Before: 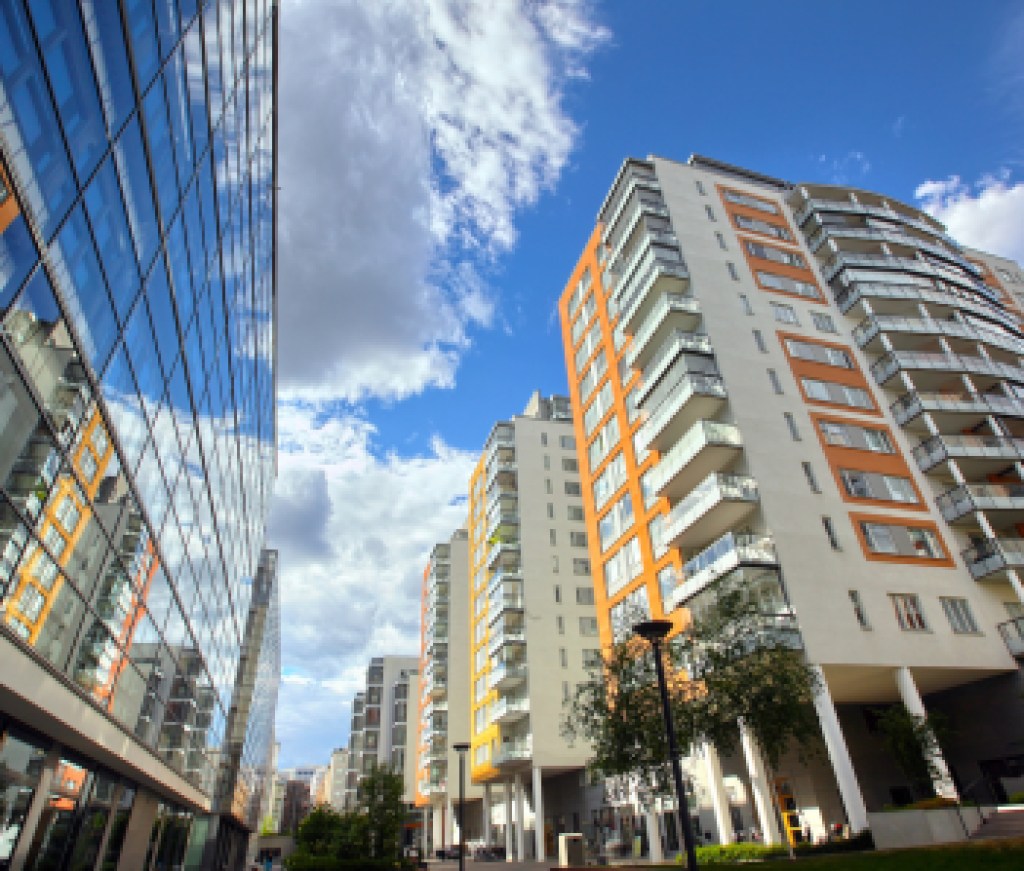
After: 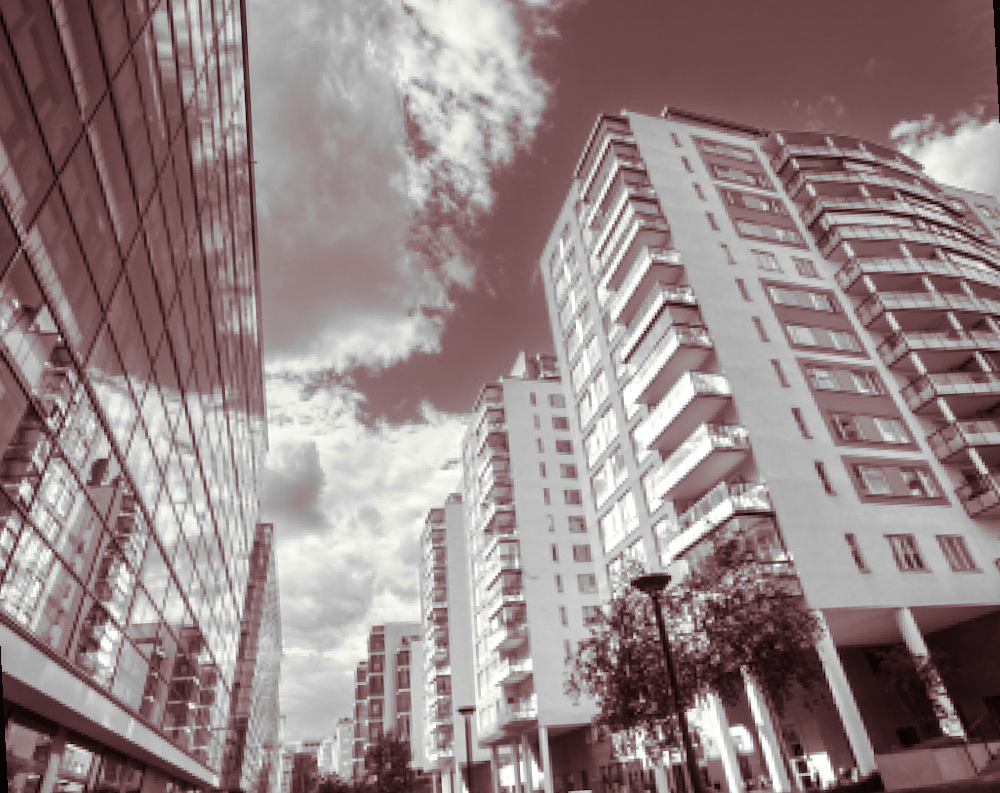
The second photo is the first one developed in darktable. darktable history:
monochrome: a 26.22, b 42.67, size 0.8
split-toning: on, module defaults
local contrast: detail 117%
exposure: exposure 0.4 EV, compensate highlight preservation false
rotate and perspective: rotation -3°, crop left 0.031, crop right 0.968, crop top 0.07, crop bottom 0.93
